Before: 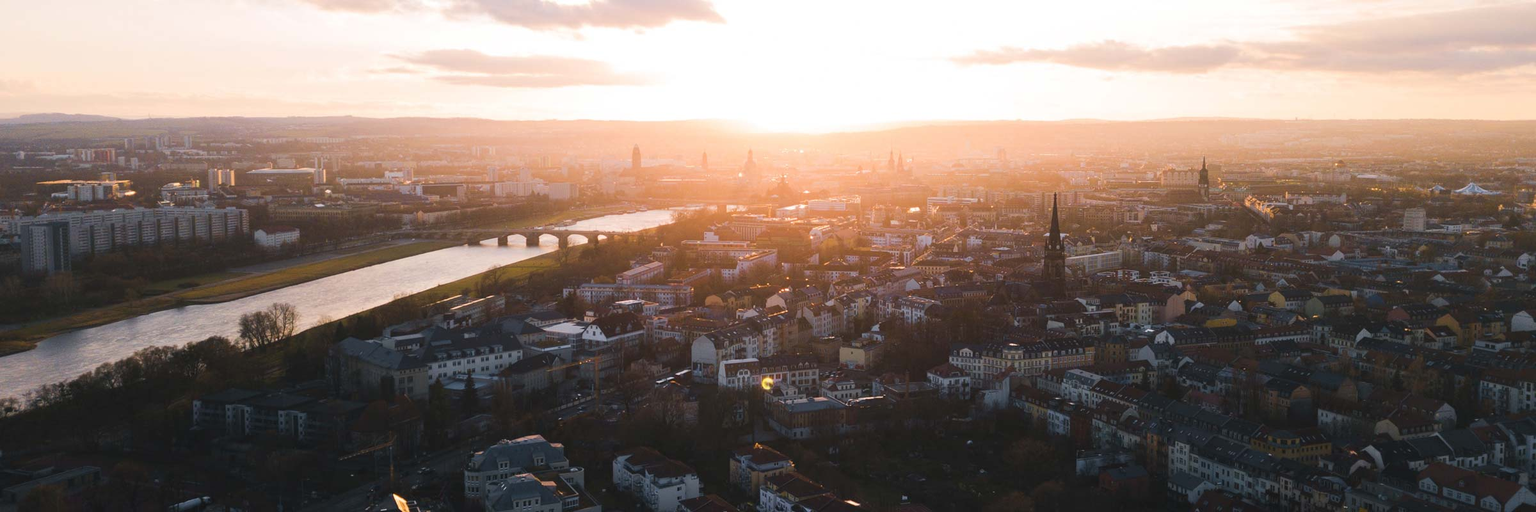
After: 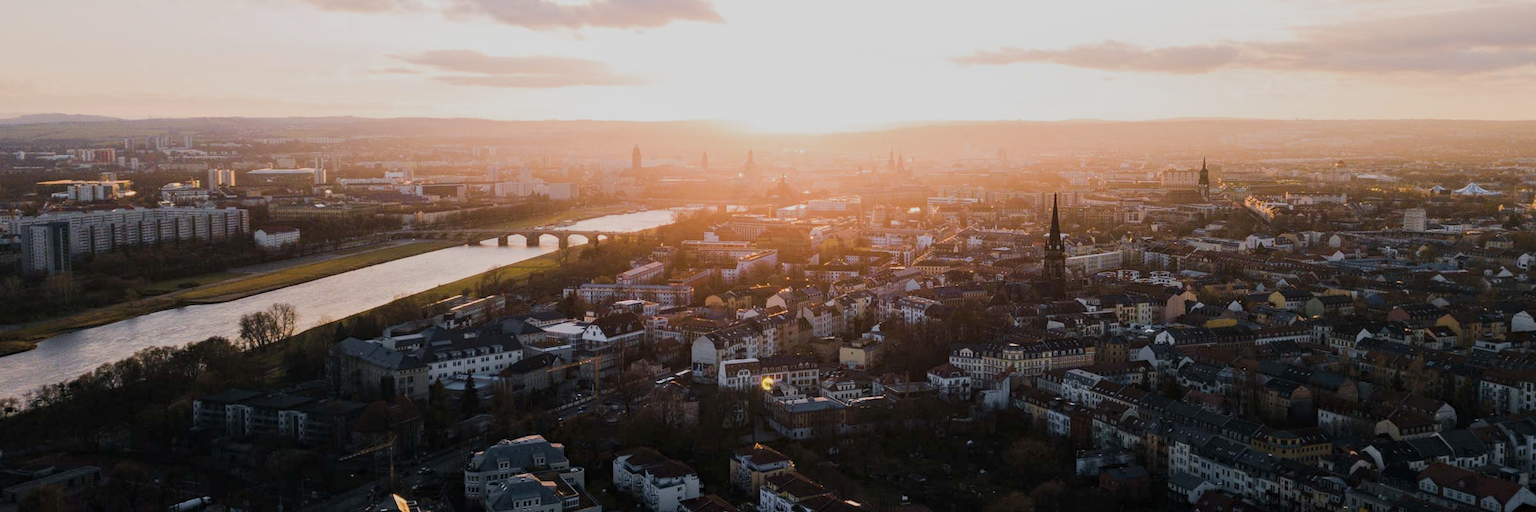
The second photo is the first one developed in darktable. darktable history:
local contrast: on, module defaults
filmic rgb: black relative exposure -7.65 EV, white relative exposure 4.56 EV, hardness 3.61, contrast in shadows safe
haze removal: strength 0.296, distance 0.254, compatibility mode true, adaptive false
